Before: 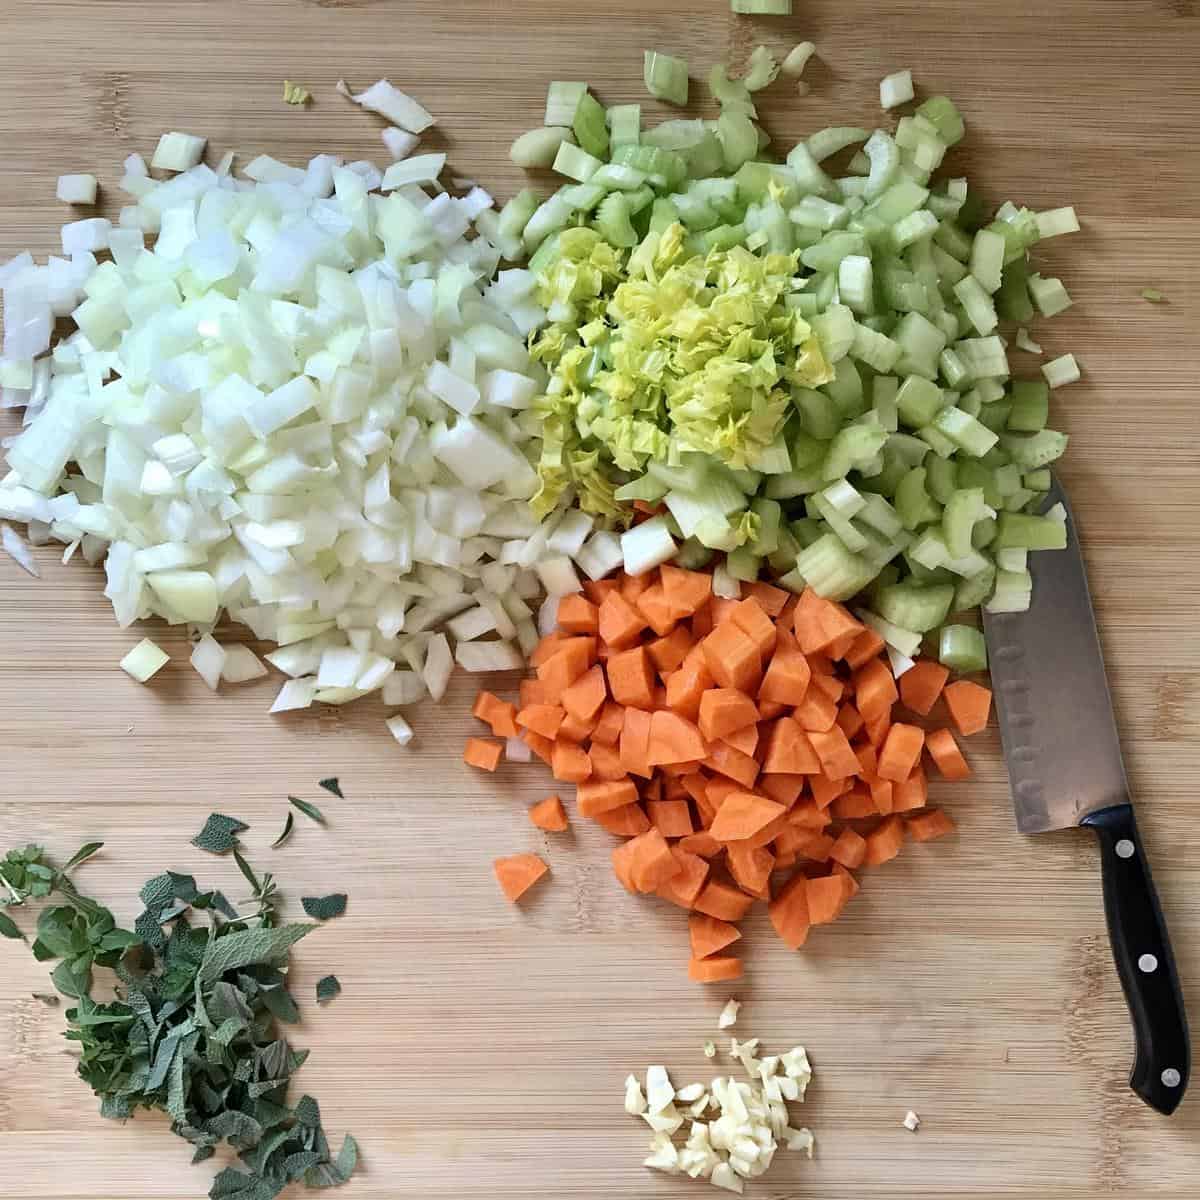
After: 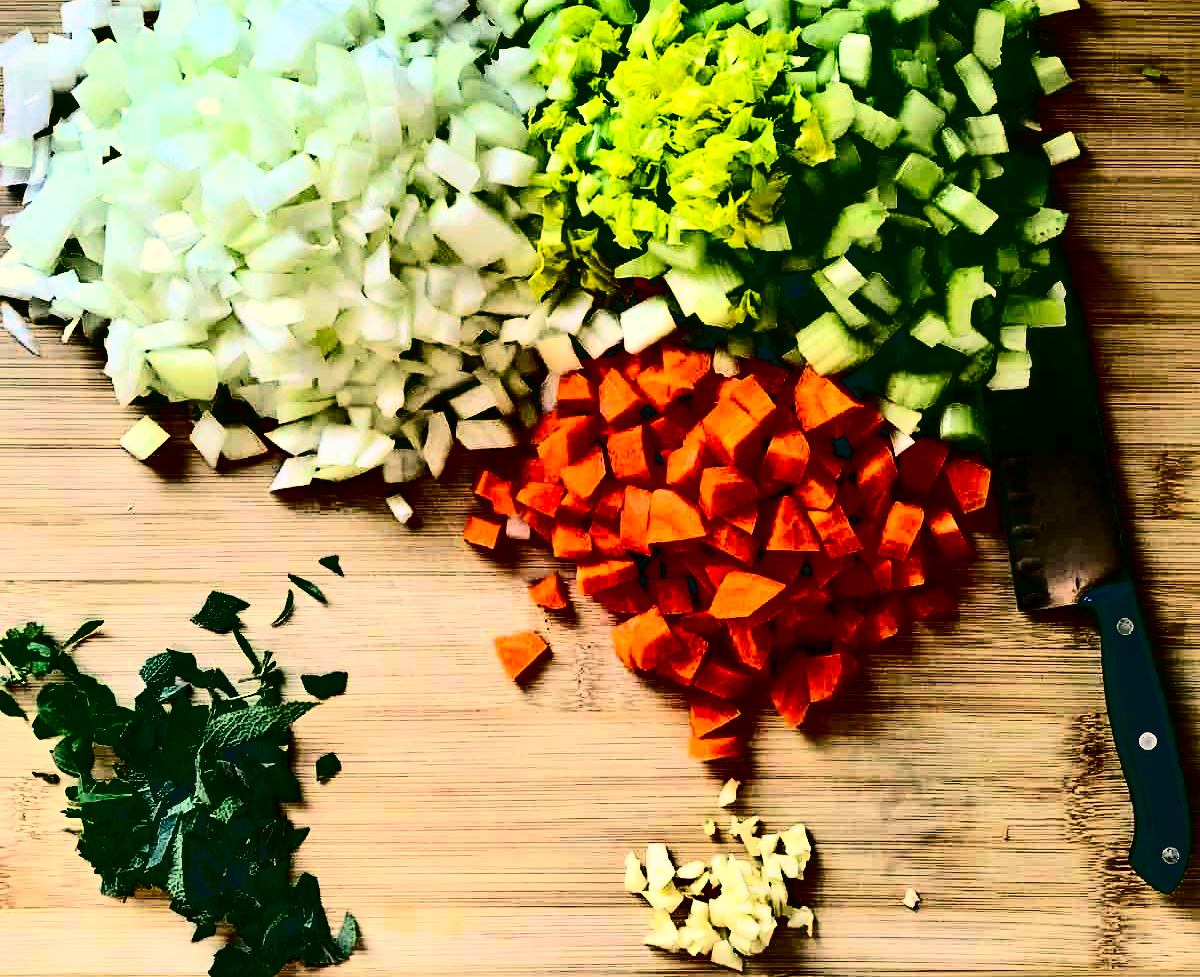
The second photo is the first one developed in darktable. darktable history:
color balance: lift [1.005, 0.99, 1.007, 1.01], gamma [1, 0.979, 1.011, 1.021], gain [0.923, 1.098, 1.025, 0.902], input saturation 90.45%, contrast 7.73%, output saturation 105.91%
crop and rotate: top 18.507%
contrast brightness saturation: contrast 0.77, brightness -1, saturation 1
